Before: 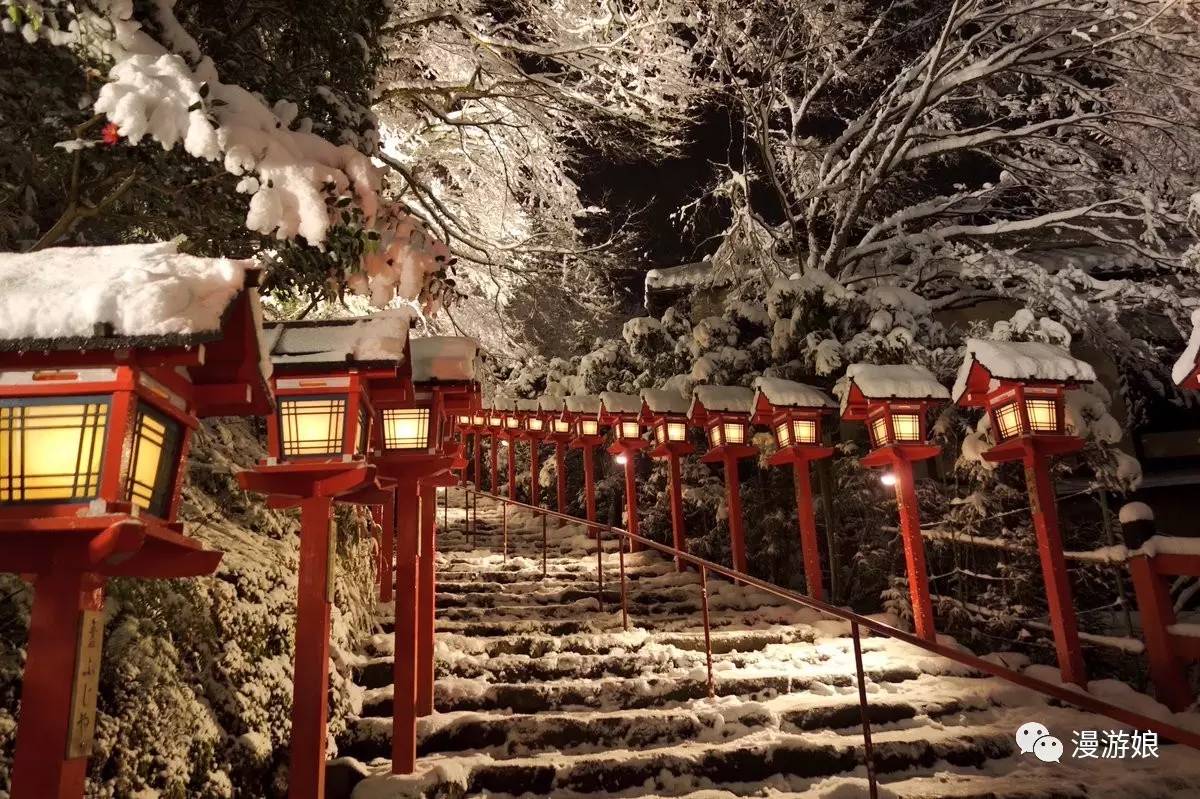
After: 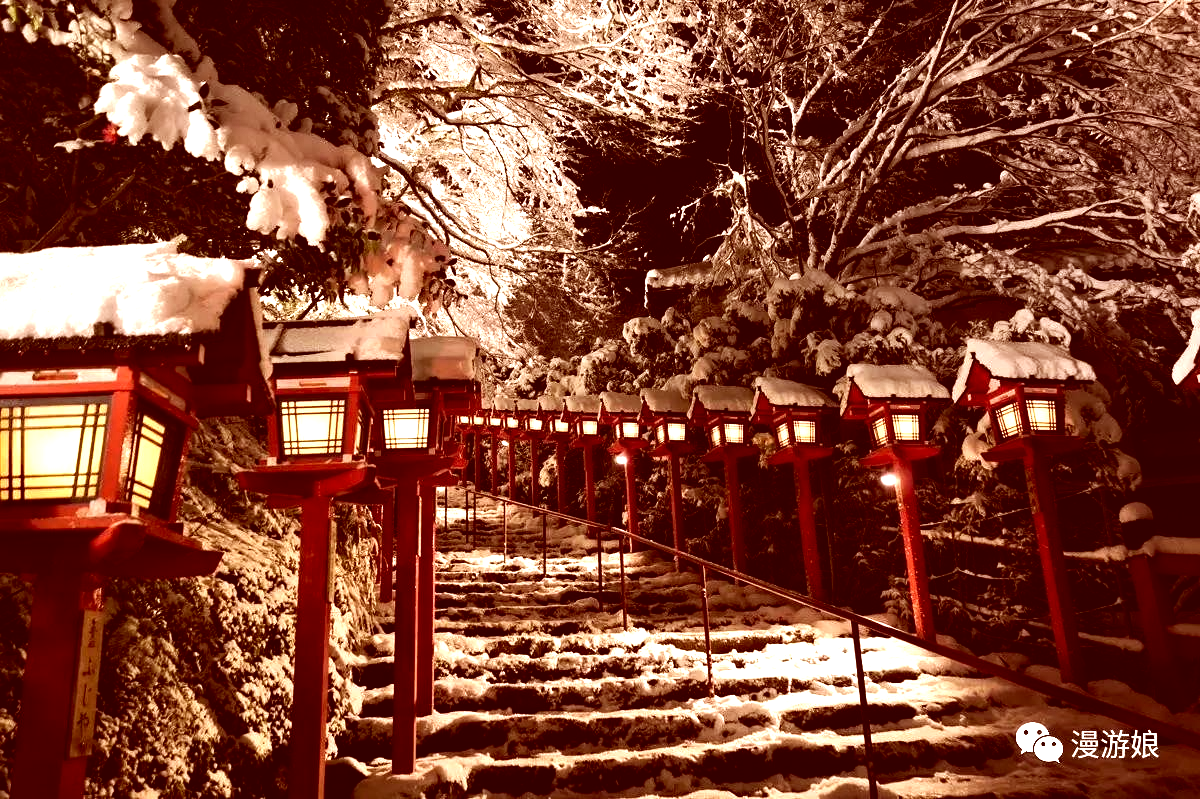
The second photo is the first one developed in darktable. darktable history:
tone equalizer: -8 EV -1.11 EV, -7 EV -1.01 EV, -6 EV -0.882 EV, -5 EV -0.559 EV, -3 EV 0.545 EV, -2 EV 0.886 EV, -1 EV 0.985 EV, +0 EV 1.07 EV, edges refinement/feathering 500, mask exposure compensation -1.57 EV, preserve details no
color correction: highlights a* 9.5, highlights b* 8.8, shadows a* 39.43, shadows b* 39.54, saturation 0.783
local contrast: mode bilateral grid, contrast 10, coarseness 26, detail 111%, midtone range 0.2
shadows and highlights: shadows -24.97, highlights 50.75, soften with gaussian
color zones: curves: ch0 [(0, 0.5) (0.143, 0.5) (0.286, 0.5) (0.429, 0.5) (0.571, 0.5) (0.714, 0.476) (0.857, 0.5) (1, 0.5)]; ch2 [(0, 0.5) (0.143, 0.5) (0.286, 0.5) (0.429, 0.5) (0.571, 0.5) (0.714, 0.487) (0.857, 0.5) (1, 0.5)]
